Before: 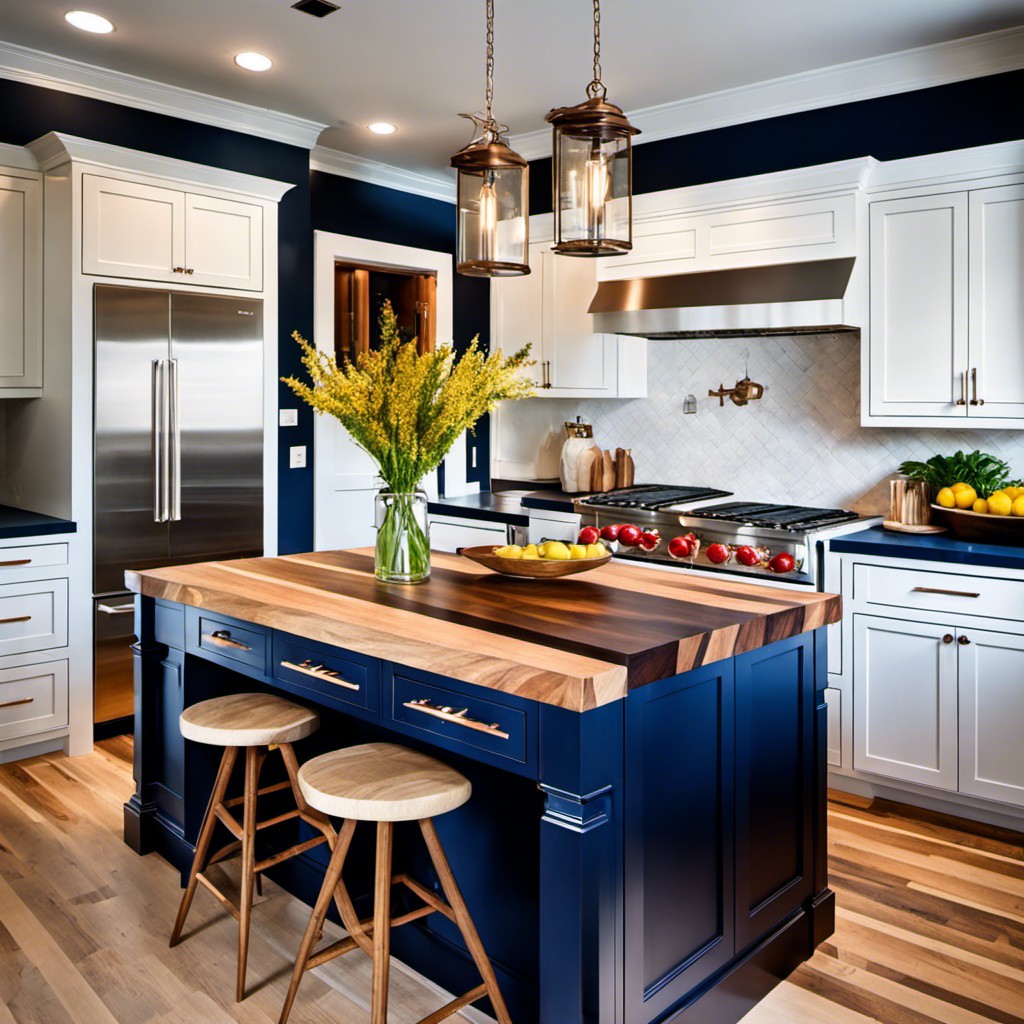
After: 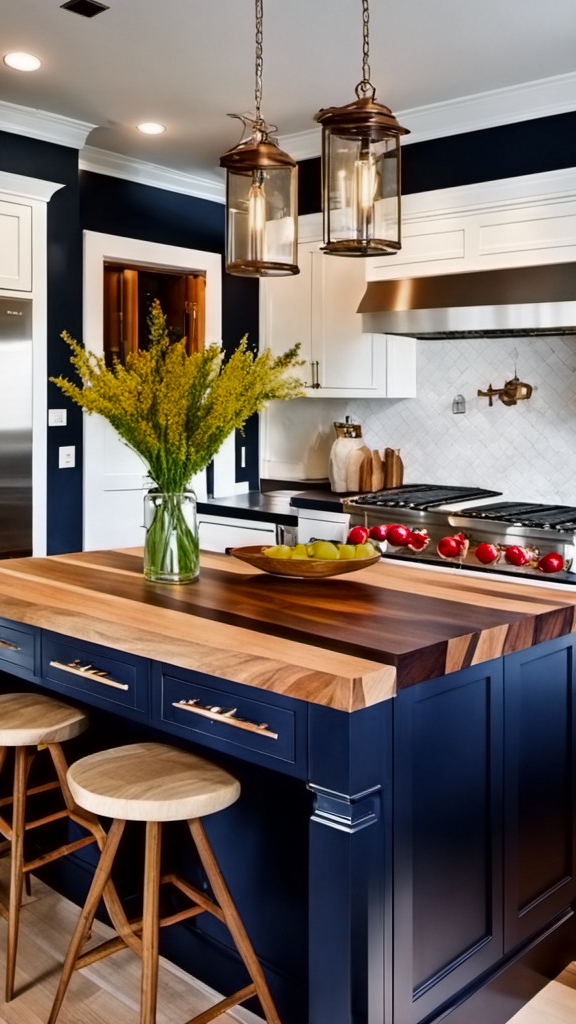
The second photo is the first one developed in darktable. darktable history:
contrast equalizer: y [[0.5 ×6], [0.5 ×6], [0.5 ×6], [0 ×6], [0, 0.039, 0.251, 0.29, 0.293, 0.292]]
crop and rotate: left 22.627%, right 21.093%
color zones: curves: ch0 [(0, 0.48) (0.209, 0.398) (0.305, 0.332) (0.429, 0.493) (0.571, 0.5) (0.714, 0.5) (0.857, 0.5) (1, 0.48)]; ch1 [(0, 0.633) (0.143, 0.586) (0.286, 0.489) (0.429, 0.448) (0.571, 0.31) (0.714, 0.335) (0.857, 0.492) (1, 0.633)]; ch2 [(0, 0.448) (0.143, 0.498) (0.286, 0.5) (0.429, 0.5) (0.571, 0.5) (0.714, 0.5) (0.857, 0.5) (1, 0.448)]
